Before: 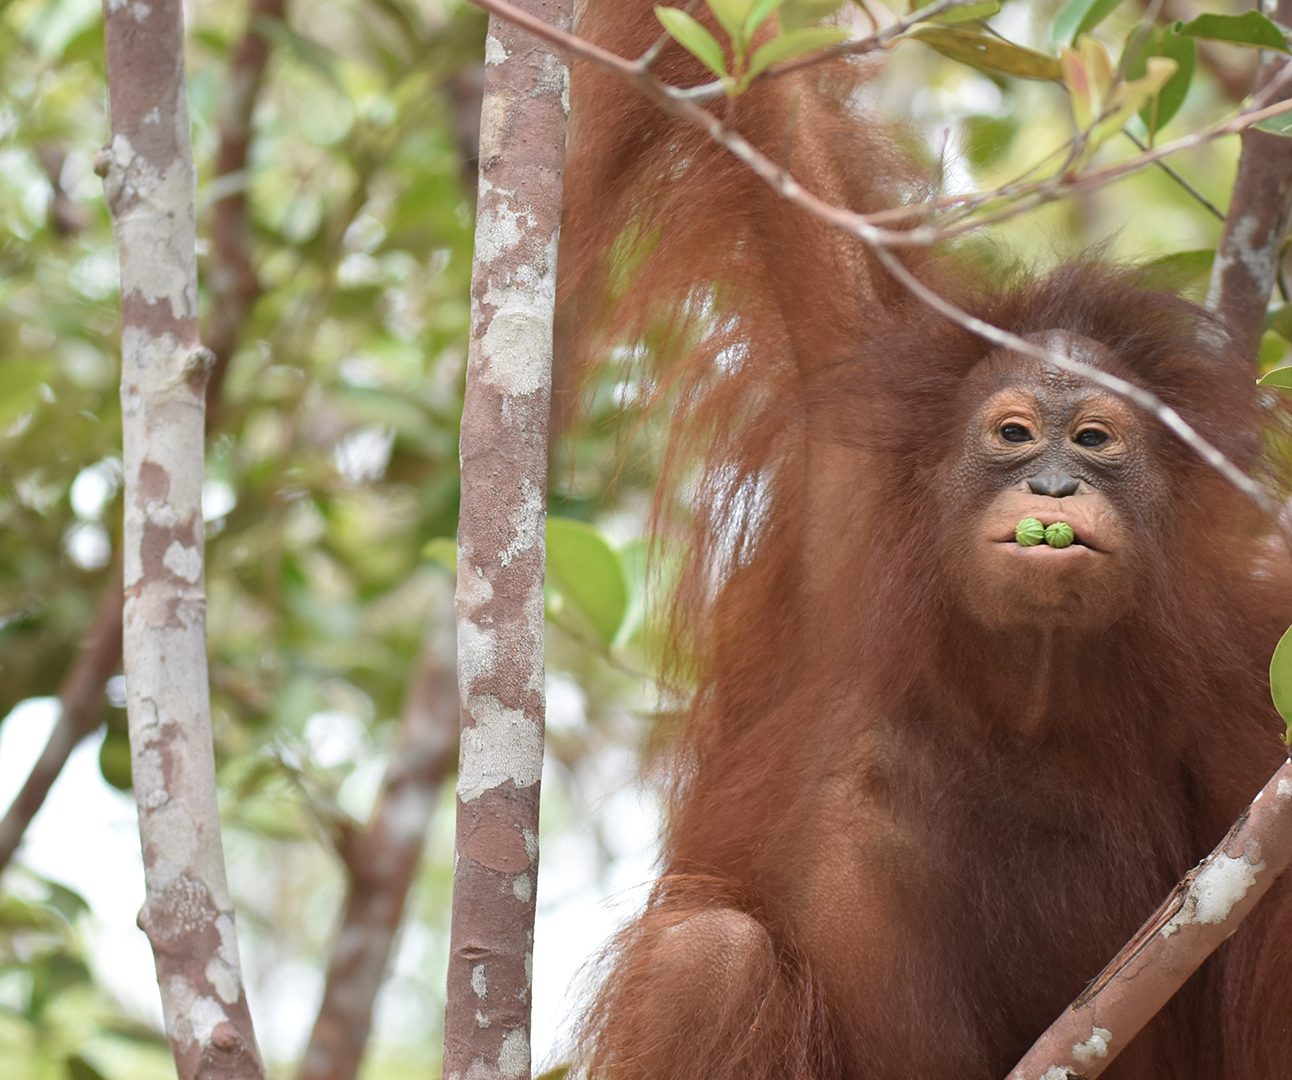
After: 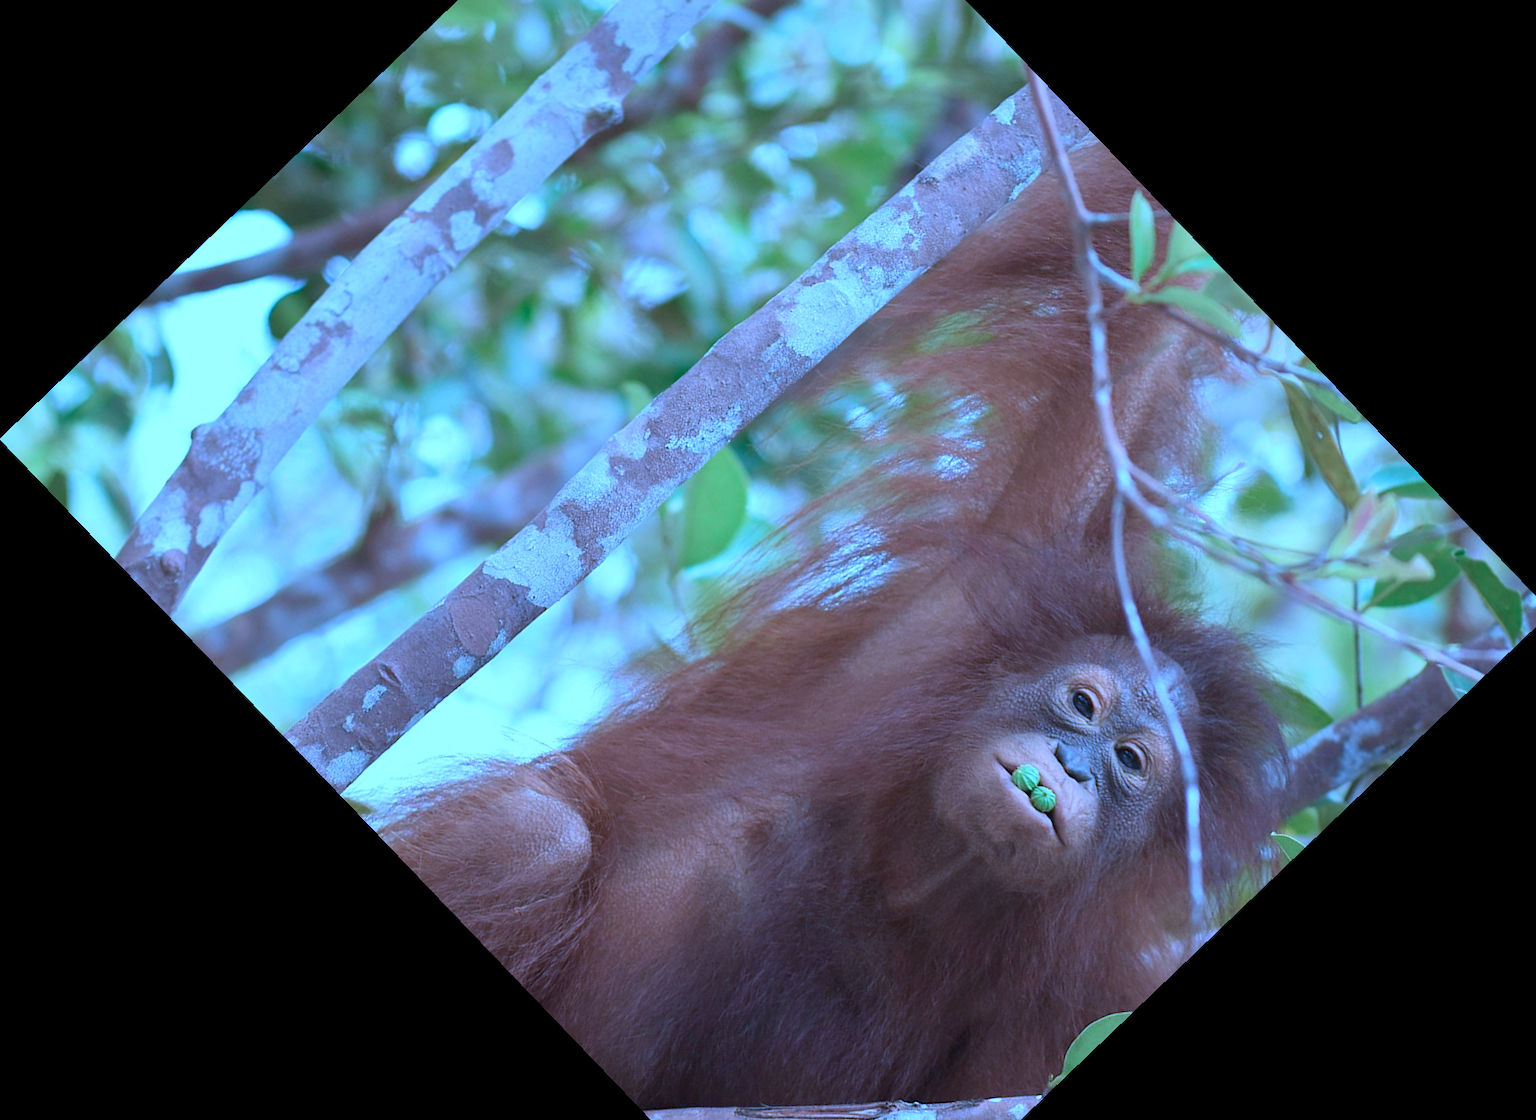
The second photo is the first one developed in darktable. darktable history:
crop and rotate: angle -46.26°, top 16.234%, right 0.912%, bottom 11.704%
white balance: red 0.954, blue 1.079
color calibration: illuminant as shot in camera, x 0.442, y 0.413, temperature 2903.13 K
